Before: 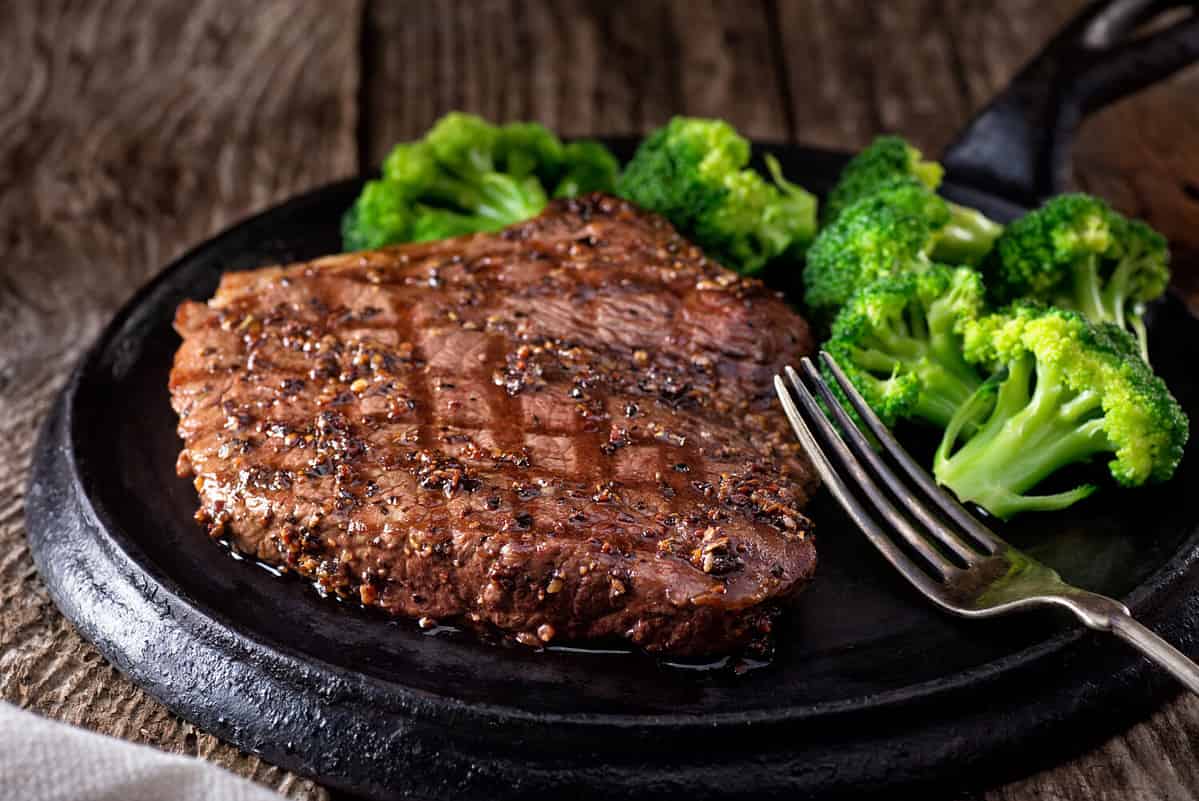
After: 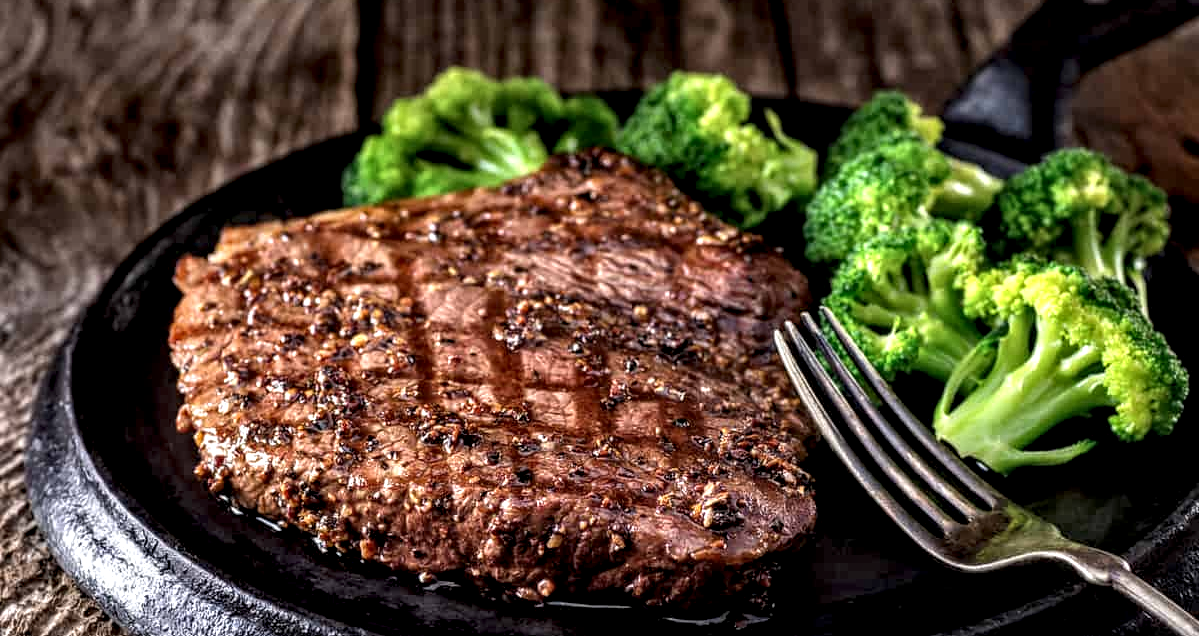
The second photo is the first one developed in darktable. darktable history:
exposure: compensate highlight preservation false
local contrast: highlights 16%, detail 185%
crop and rotate: top 5.653%, bottom 14.913%
